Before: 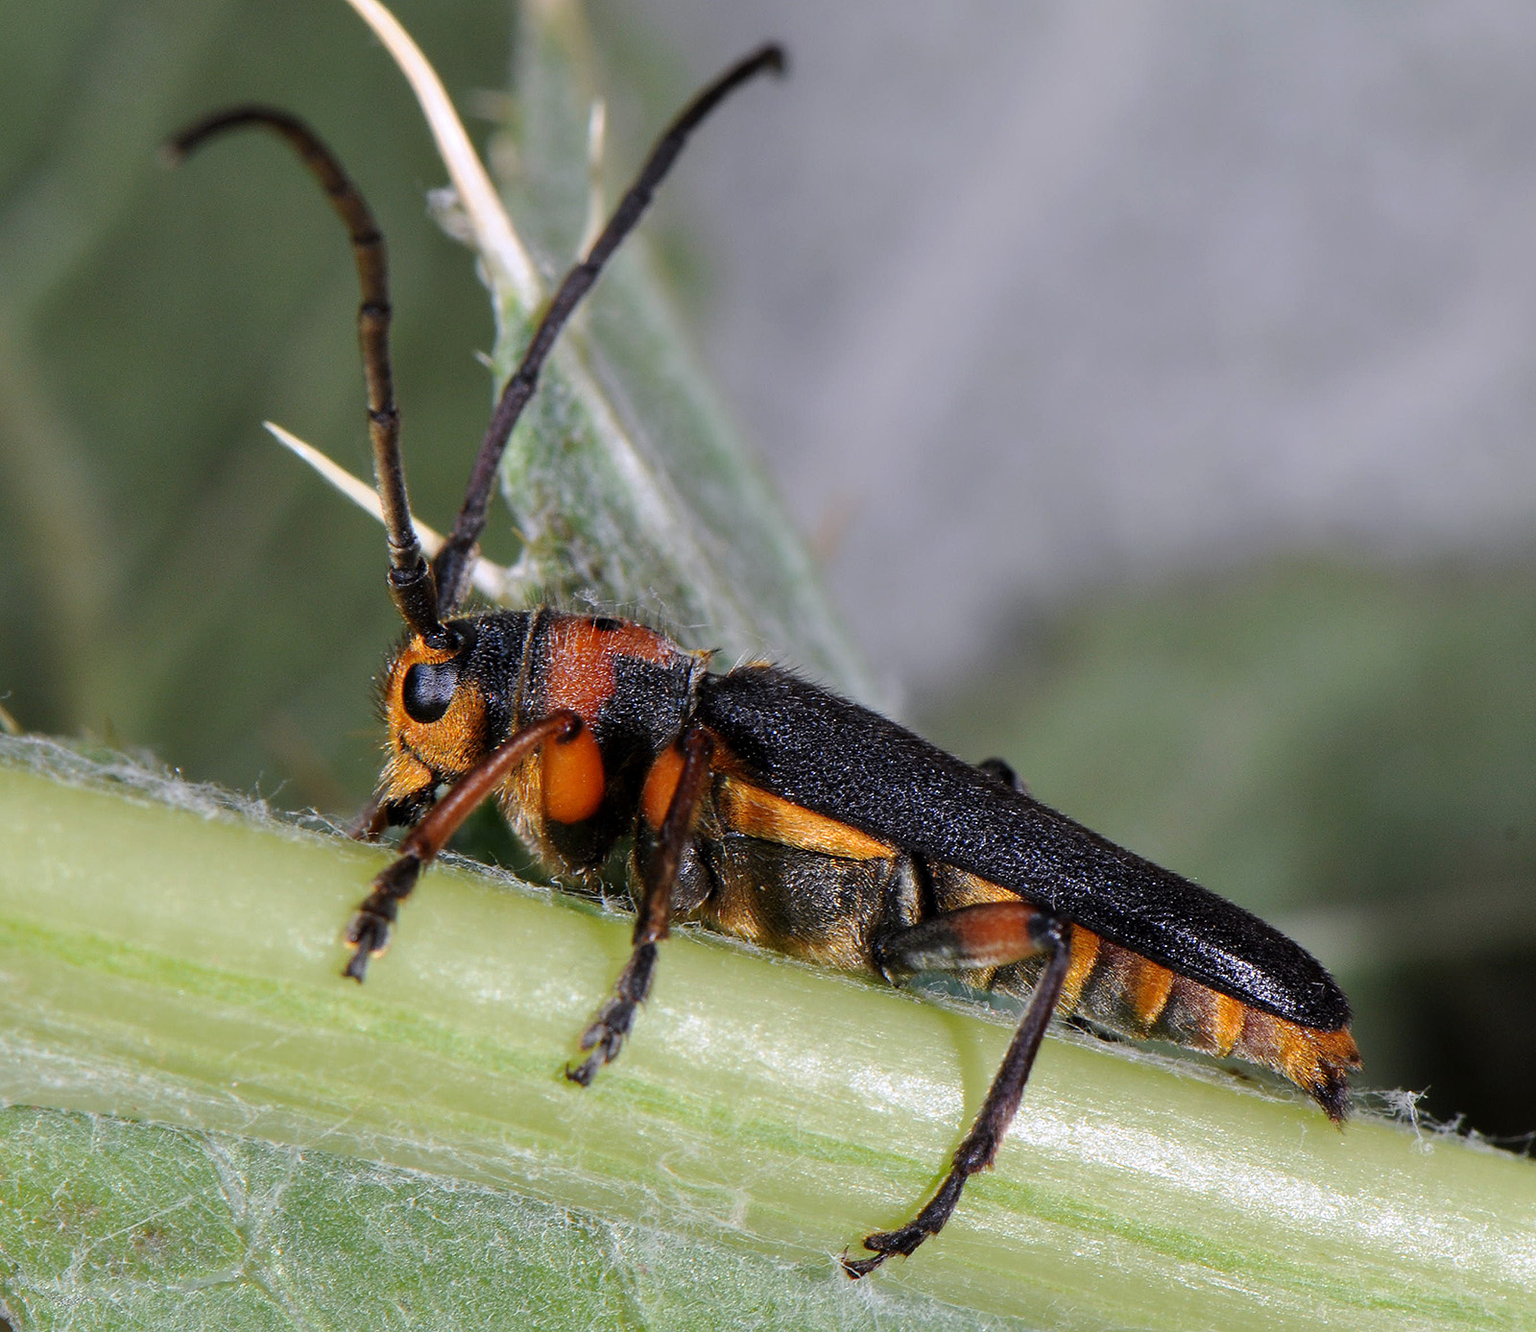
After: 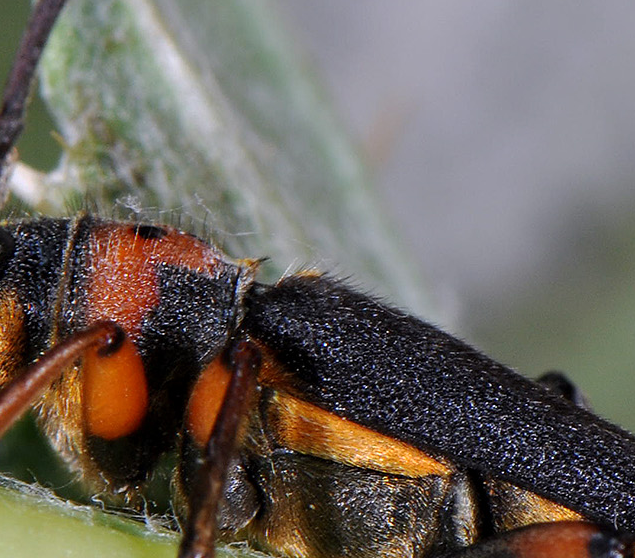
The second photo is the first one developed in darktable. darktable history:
crop: left 30.167%, top 30.153%, right 30.141%, bottom 29.607%
